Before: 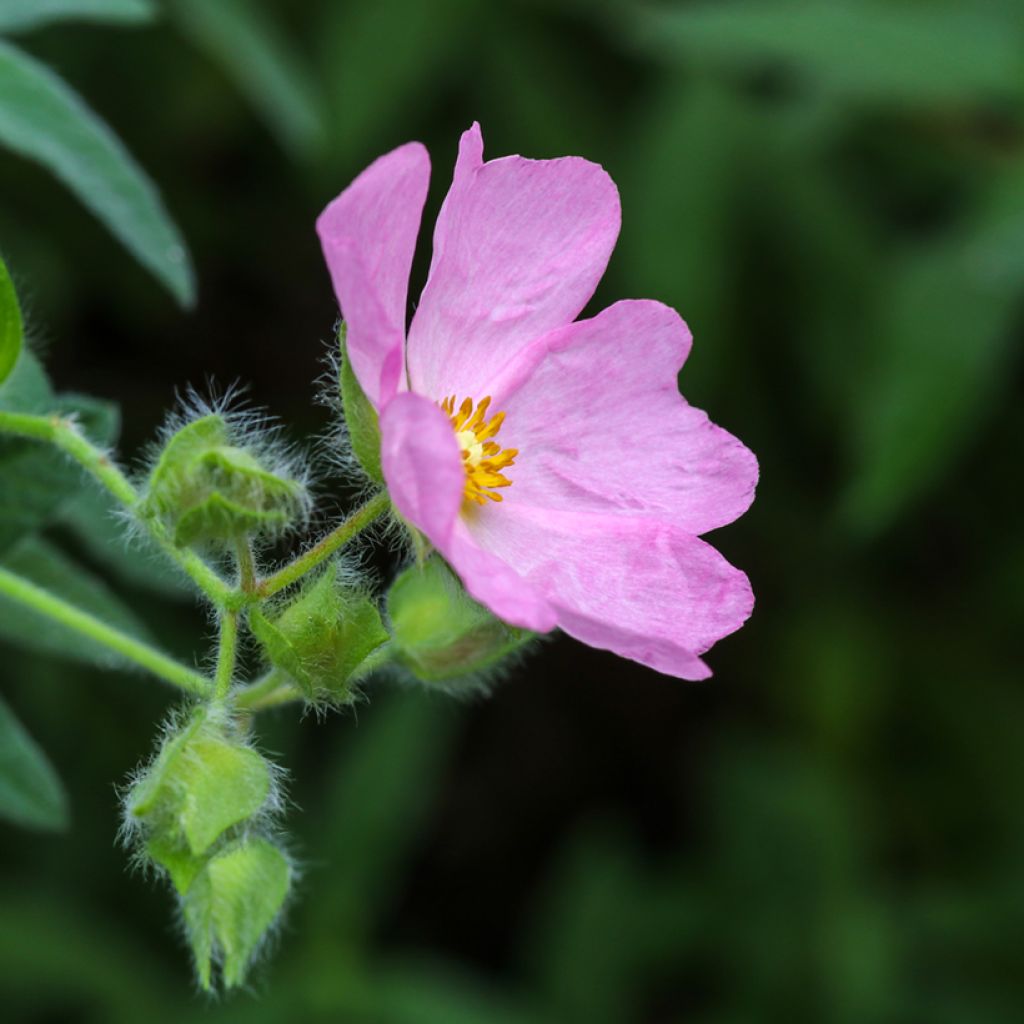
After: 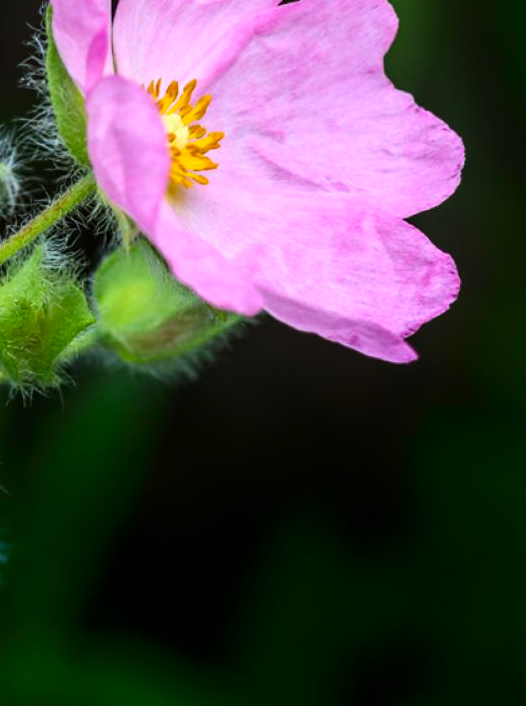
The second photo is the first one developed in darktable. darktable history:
crop and rotate: left 28.761%, top 31.042%, right 19.84%
local contrast: on, module defaults
shadows and highlights: shadows -87.99, highlights -36.42, soften with gaussian
contrast brightness saturation: contrast 0.202, brightness 0.157, saturation 0.216
